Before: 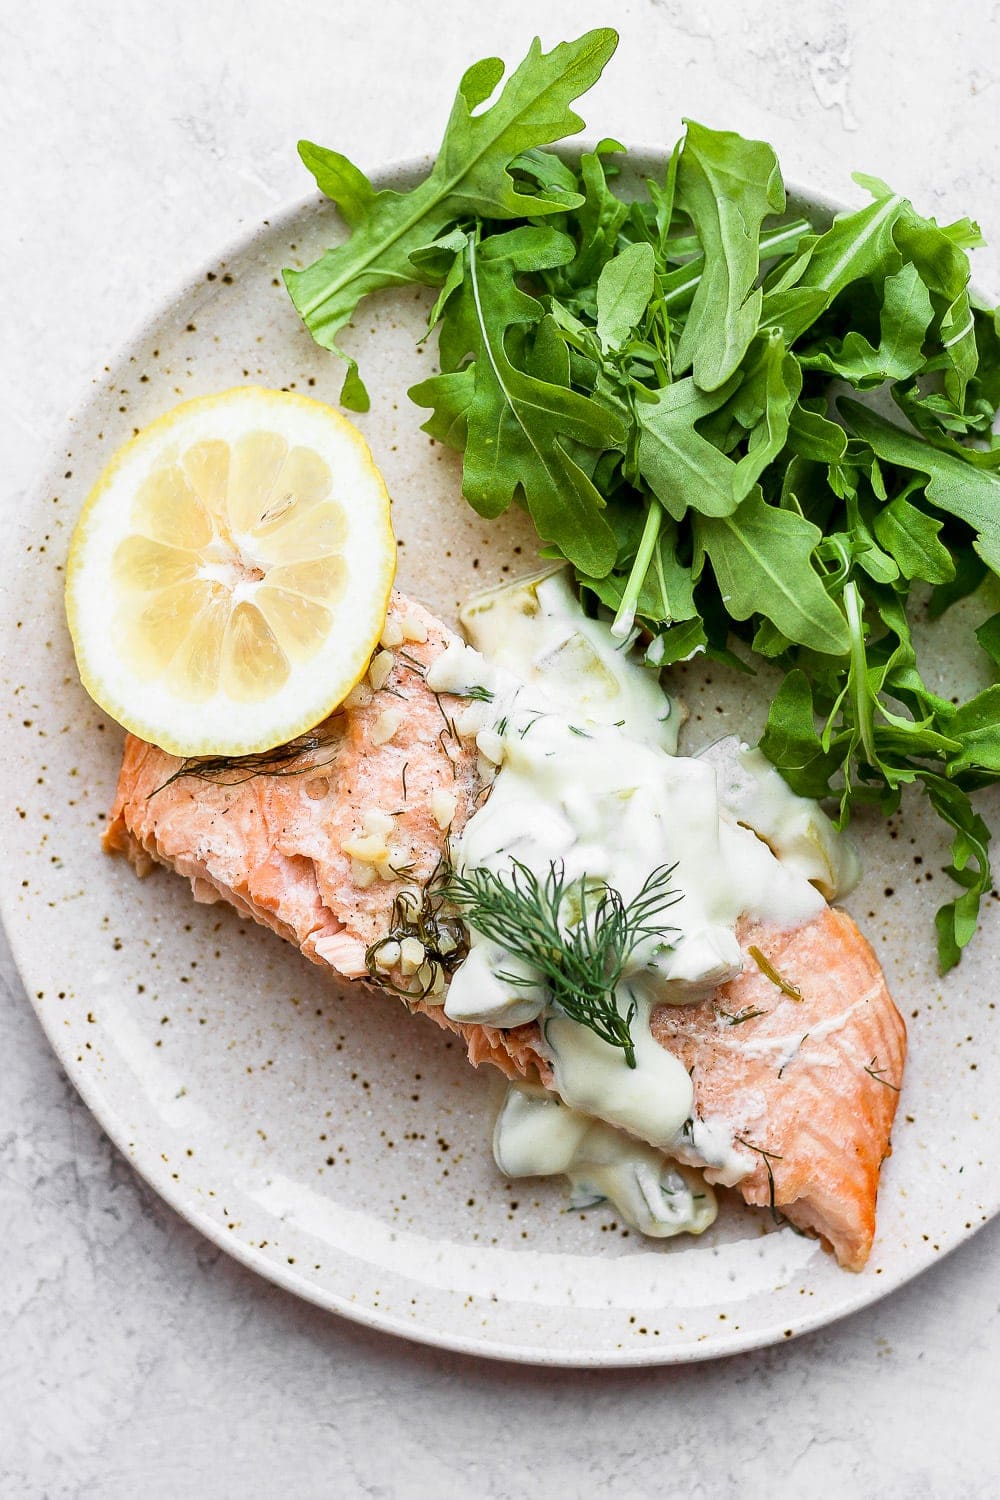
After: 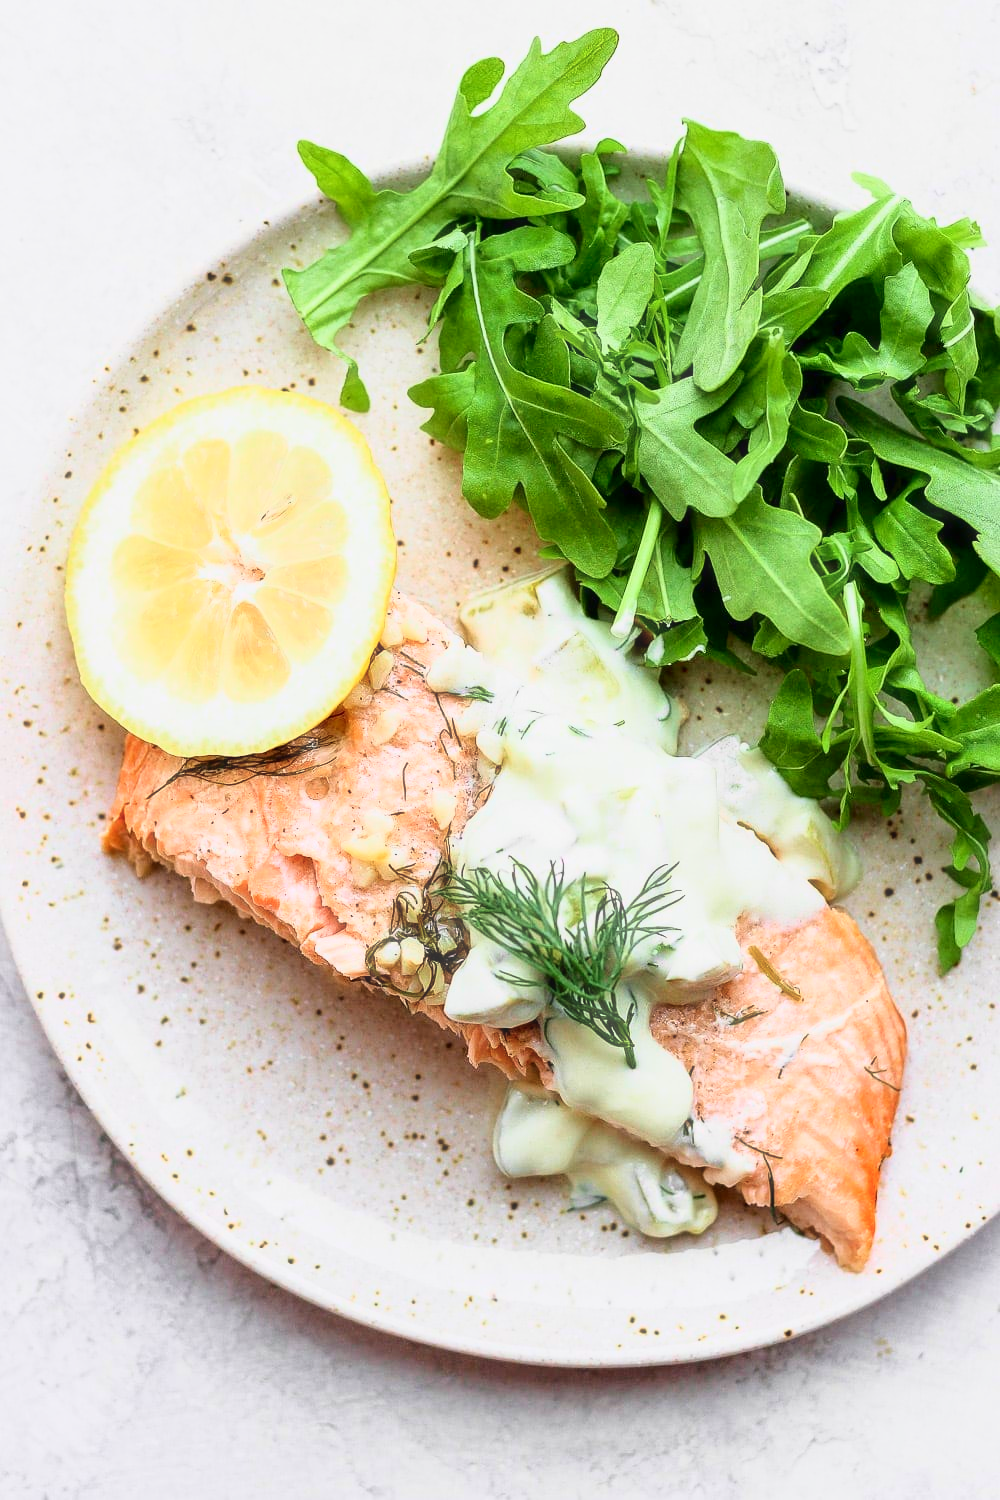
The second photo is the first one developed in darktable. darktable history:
tone curve: curves: ch0 [(0, 0) (0.091, 0.077) (0.389, 0.458) (0.745, 0.82) (0.844, 0.908) (0.909, 0.942) (1, 0.973)]; ch1 [(0, 0) (0.437, 0.404) (0.5, 0.5) (0.529, 0.55) (0.58, 0.6) (0.616, 0.649) (1, 1)]; ch2 [(0, 0) (0.442, 0.415) (0.5, 0.5) (0.535, 0.557) (0.585, 0.62) (1, 1)], color space Lab, independent channels, preserve colors none
haze removal: strength -0.1, adaptive false
